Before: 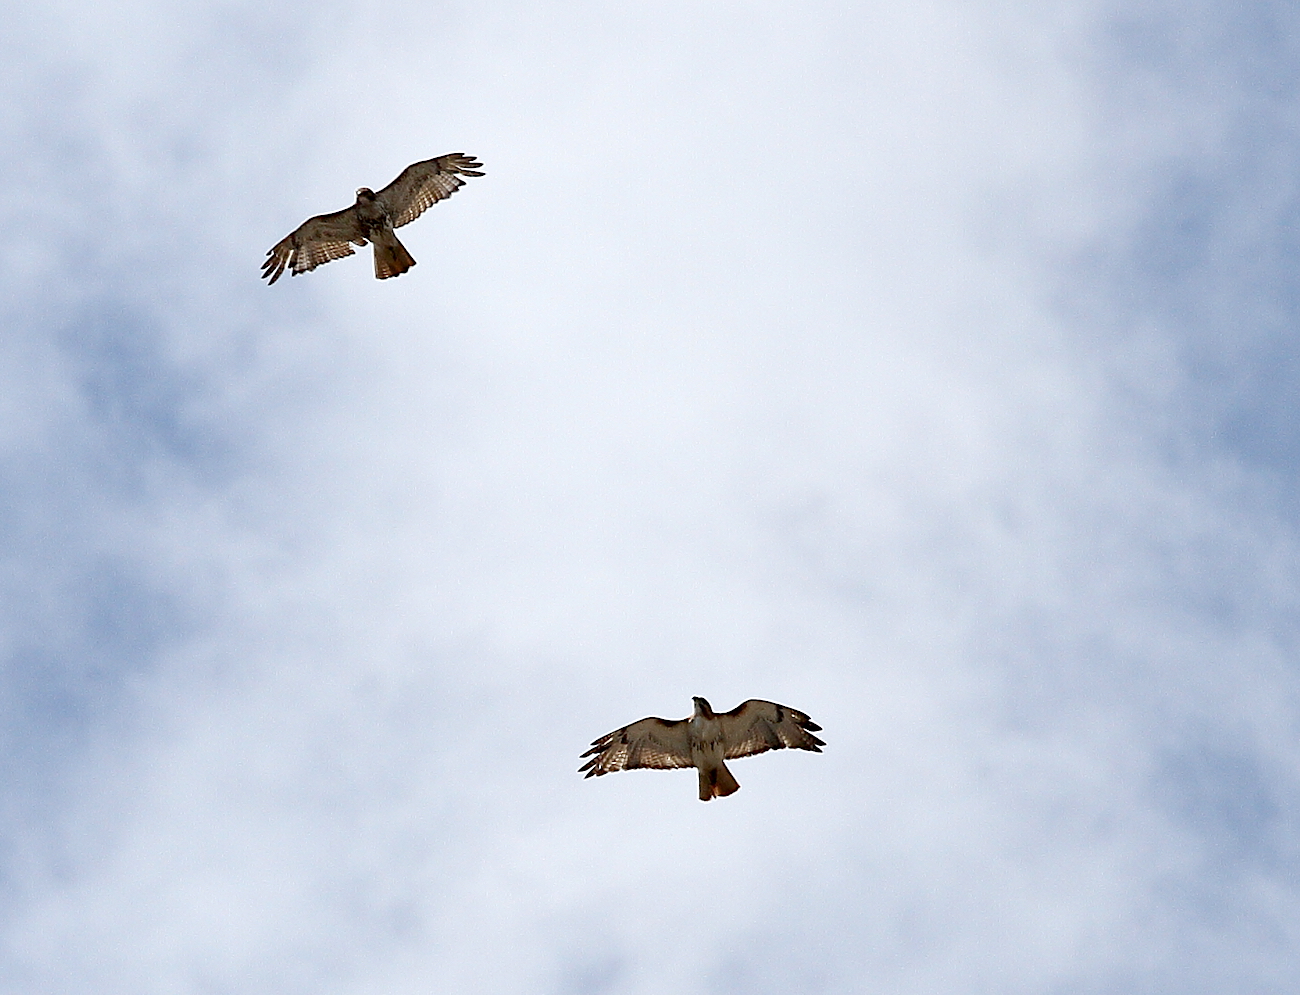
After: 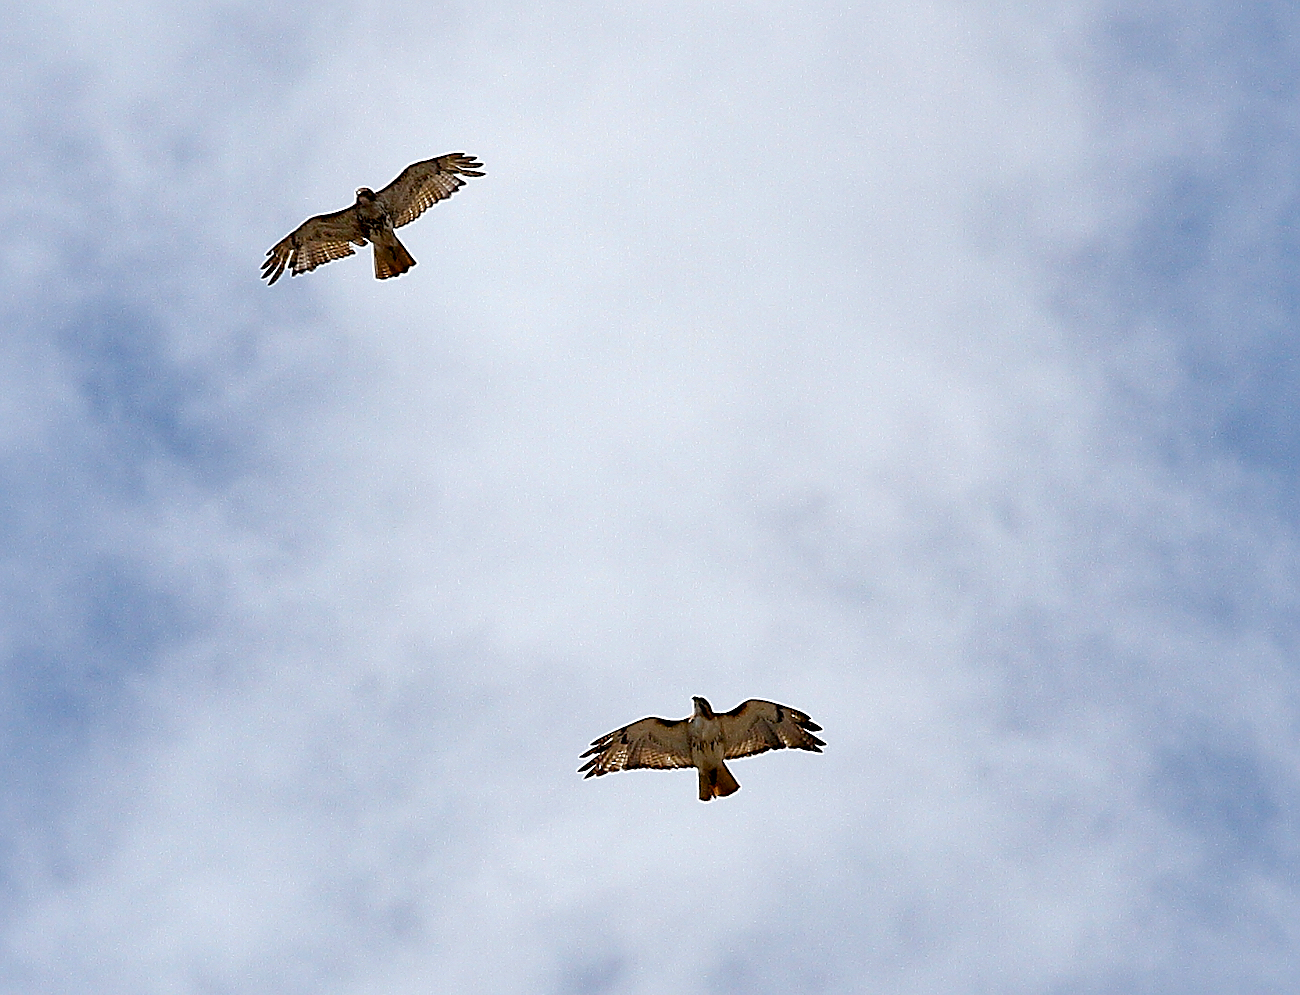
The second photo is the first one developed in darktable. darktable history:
sharpen: on, module defaults
shadows and highlights: shadows -20.41, white point adjustment -2.07, highlights -35.17
local contrast: highlights 101%, shadows 100%, detail 119%, midtone range 0.2
color balance rgb: power › chroma 0.283%, power › hue 22.64°, perceptual saturation grading › global saturation 36.416%
